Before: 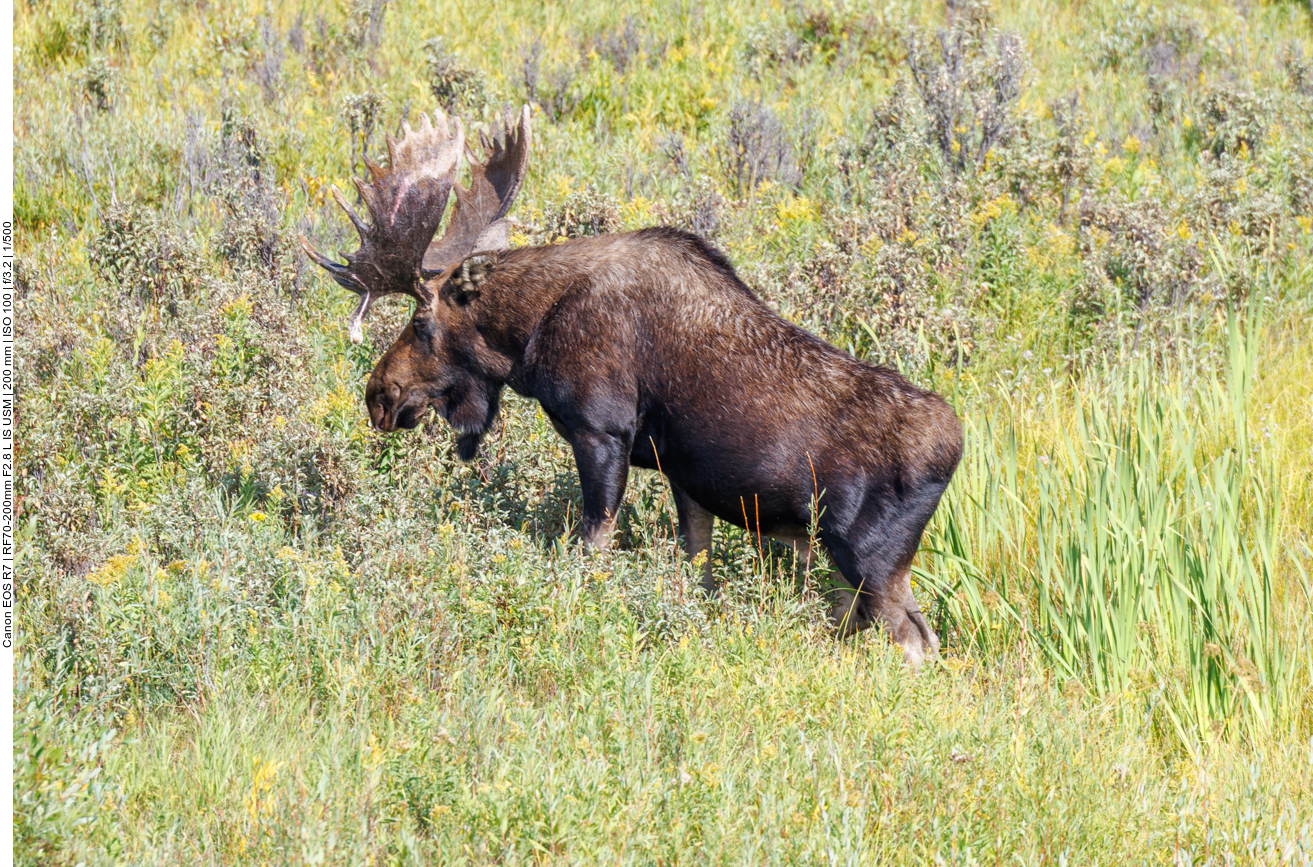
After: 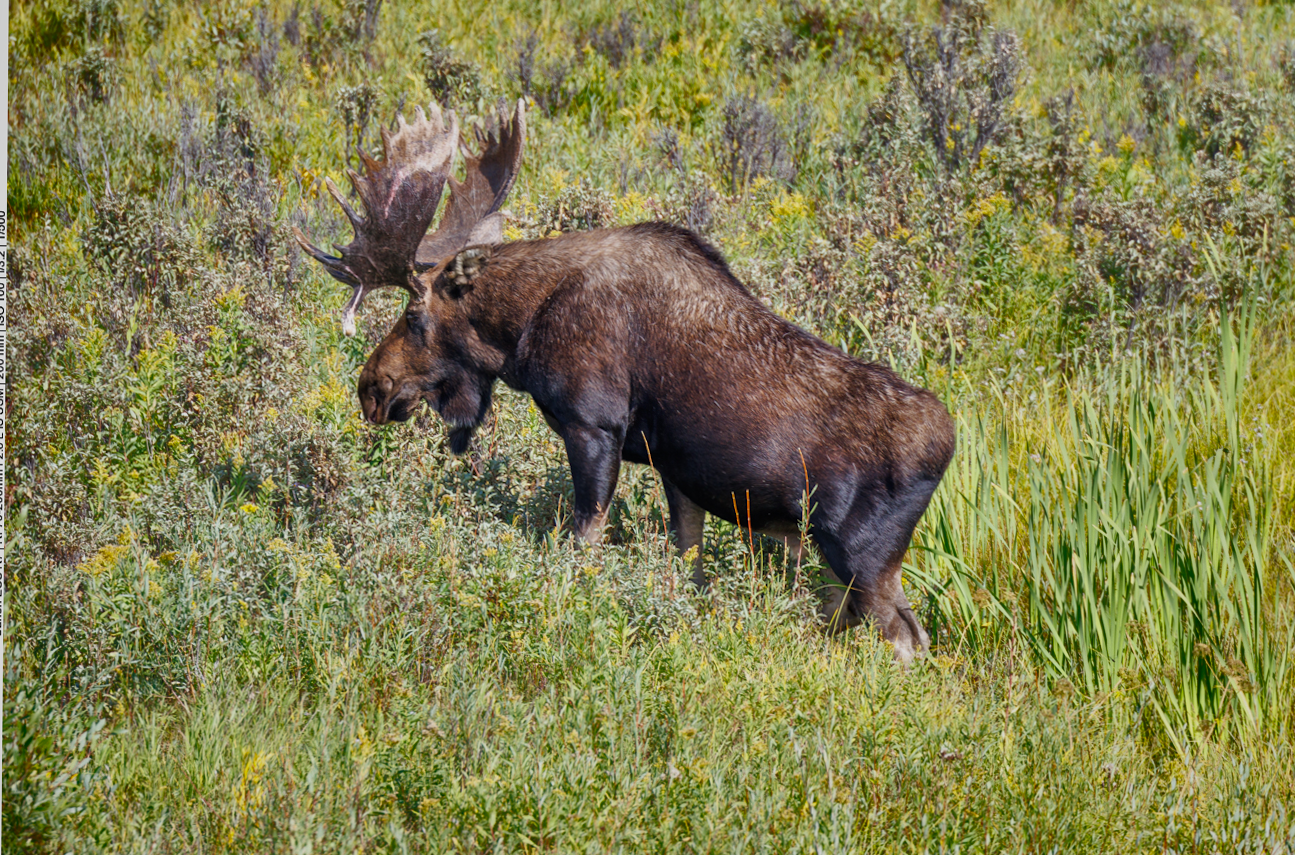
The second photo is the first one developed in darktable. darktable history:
shadows and highlights: shadows 80.73, white point adjustment -9.07, highlights -61.46, soften with gaussian
crop and rotate: angle -0.5°
